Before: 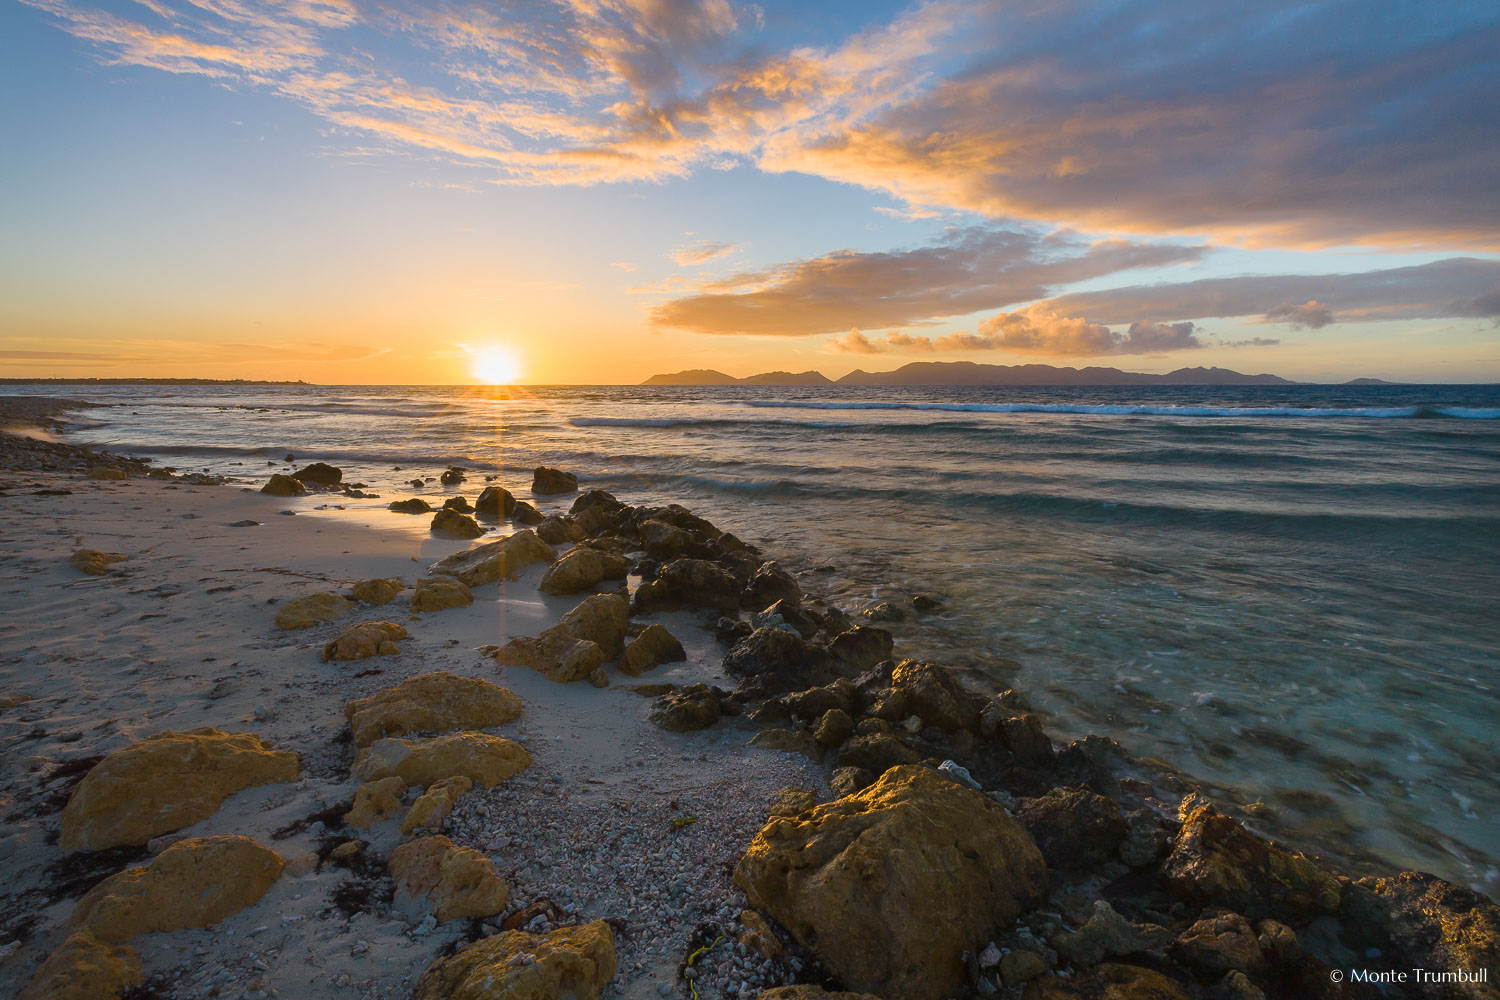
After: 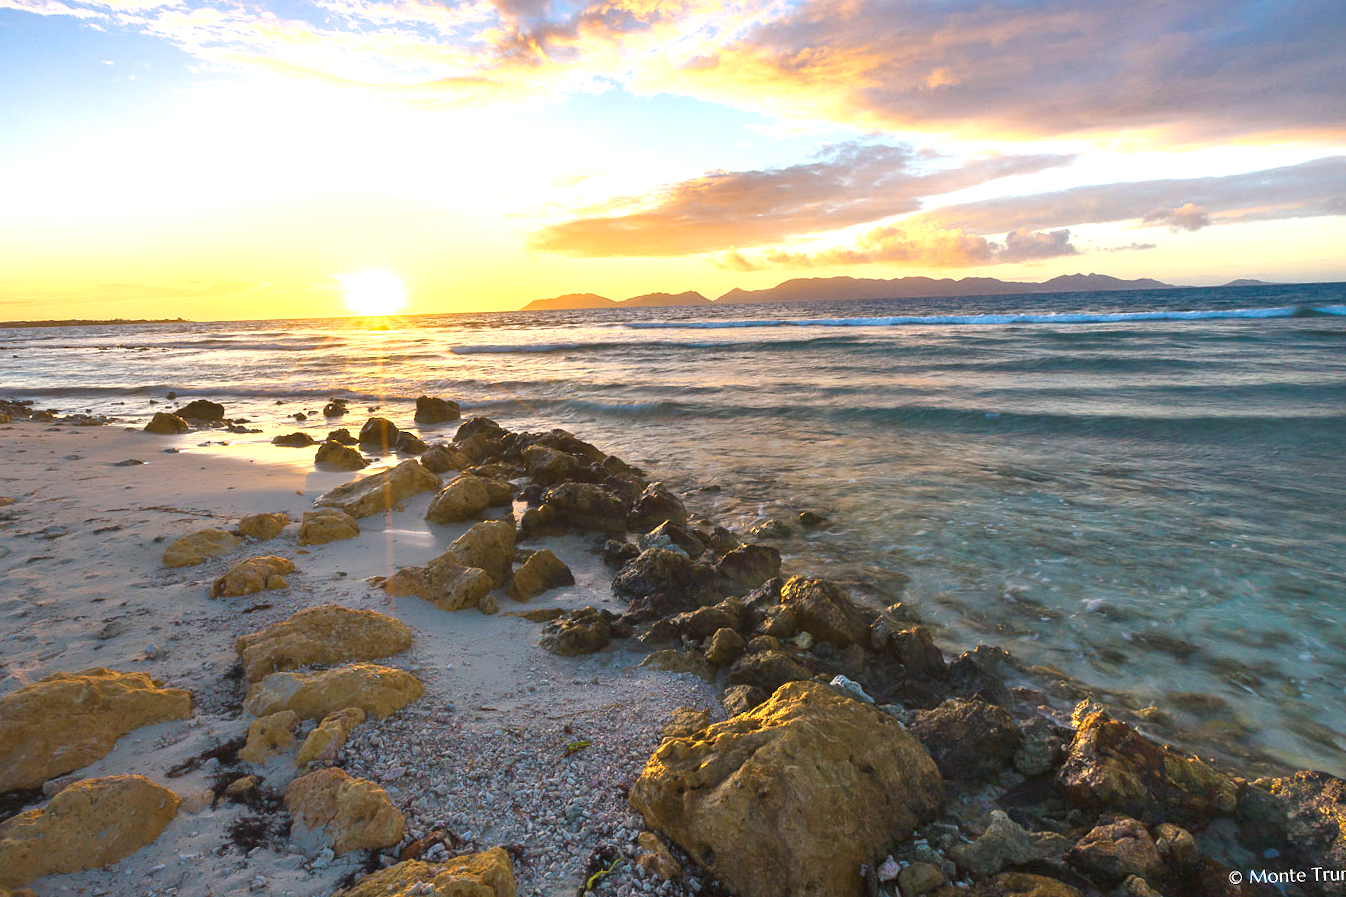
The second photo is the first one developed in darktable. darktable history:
shadows and highlights: shadows 37.27, highlights -28.18, soften with gaussian
crop and rotate: angle 1.96°, left 5.673%, top 5.673%
exposure: exposure 1.16 EV, compensate exposure bias true, compensate highlight preservation false
